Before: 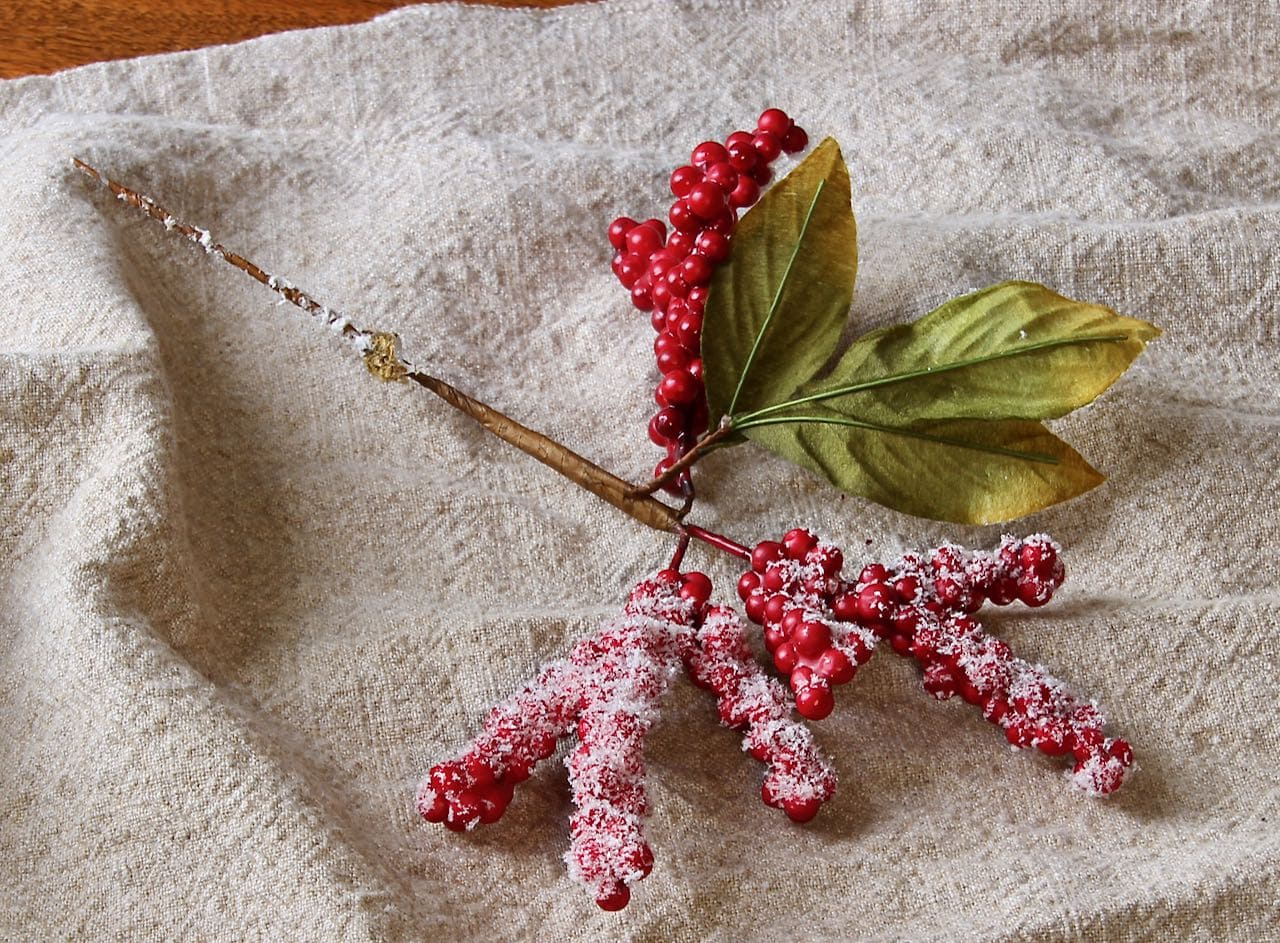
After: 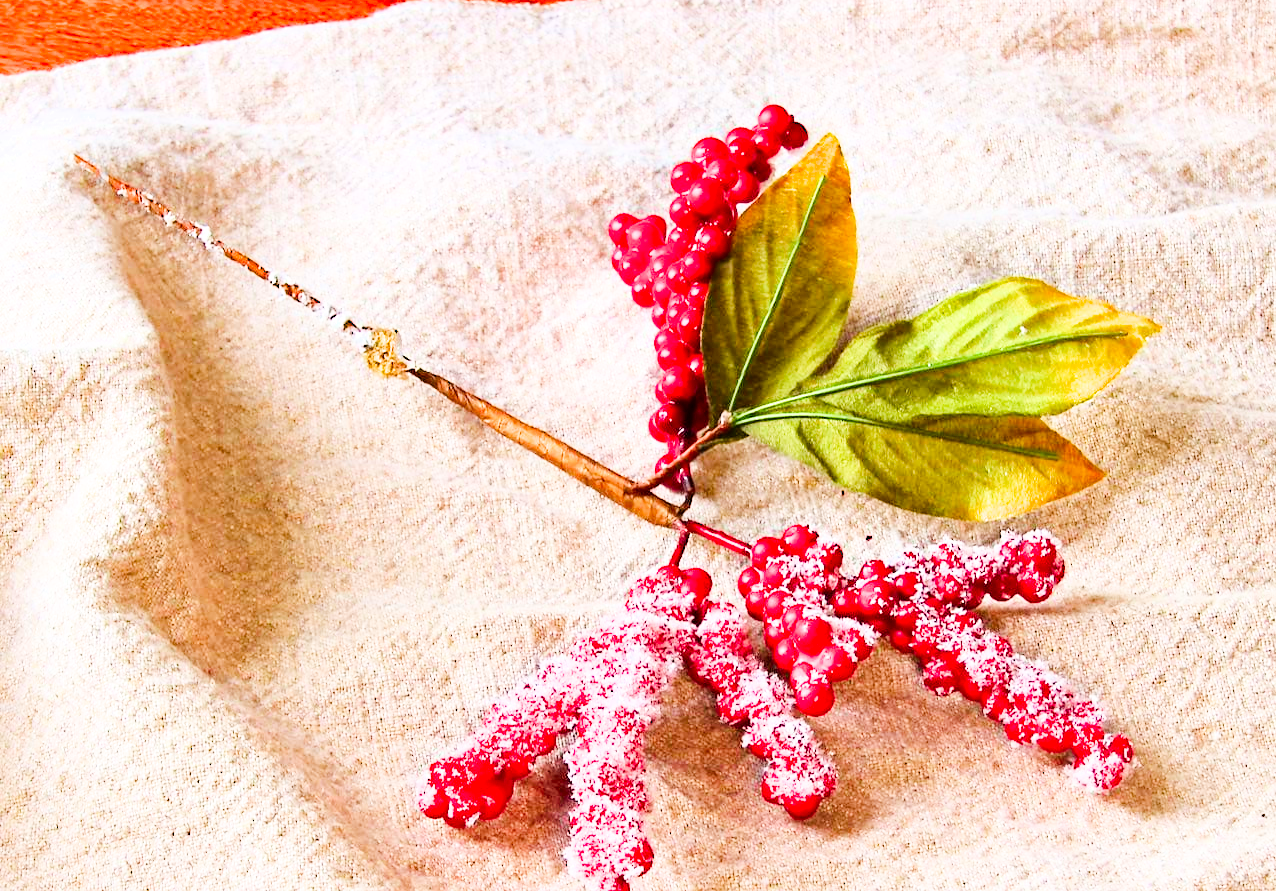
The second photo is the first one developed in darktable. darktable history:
color contrast: green-magenta contrast 1.69, blue-yellow contrast 1.49
exposure: exposure 2 EV, compensate highlight preservation false
haze removal: compatibility mode true, adaptive false
filmic rgb: black relative exposure -7.65 EV, white relative exposure 4.56 EV, hardness 3.61, contrast 1.05
crop: top 0.448%, right 0.264%, bottom 5.045%
tone equalizer: -8 EV -0.417 EV, -7 EV -0.389 EV, -6 EV -0.333 EV, -5 EV -0.222 EV, -3 EV 0.222 EV, -2 EV 0.333 EV, -1 EV 0.389 EV, +0 EV 0.417 EV, edges refinement/feathering 500, mask exposure compensation -1.57 EV, preserve details no
